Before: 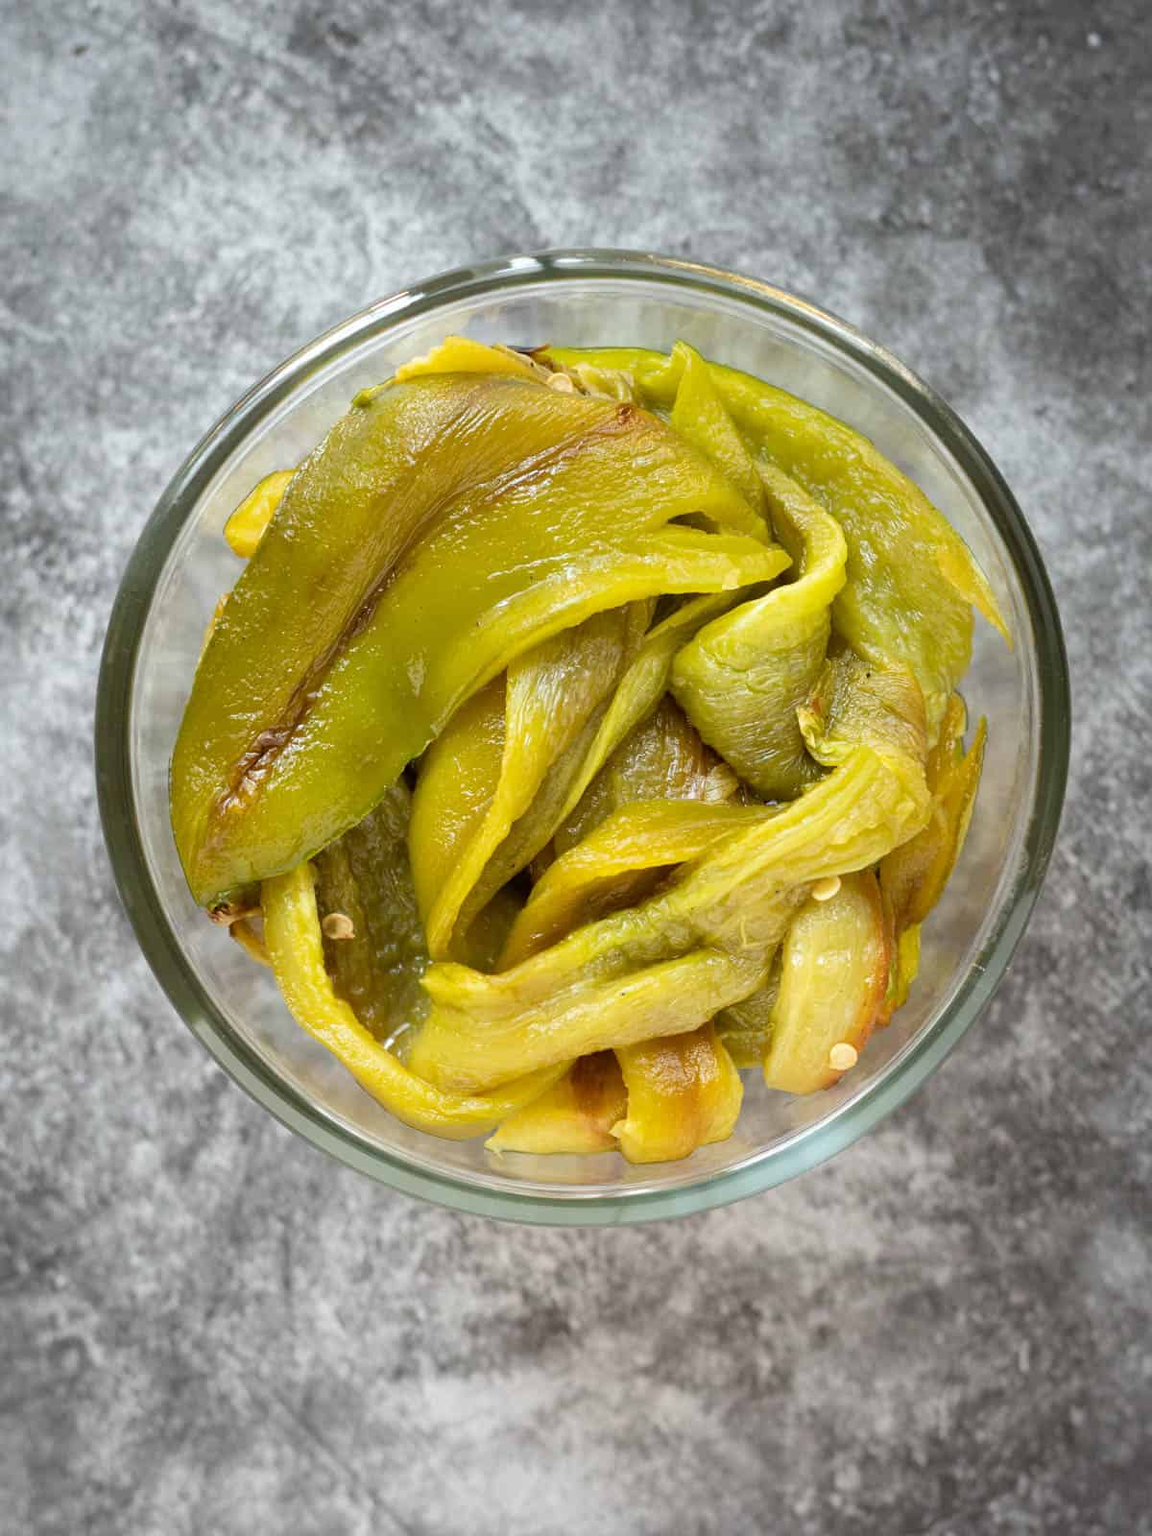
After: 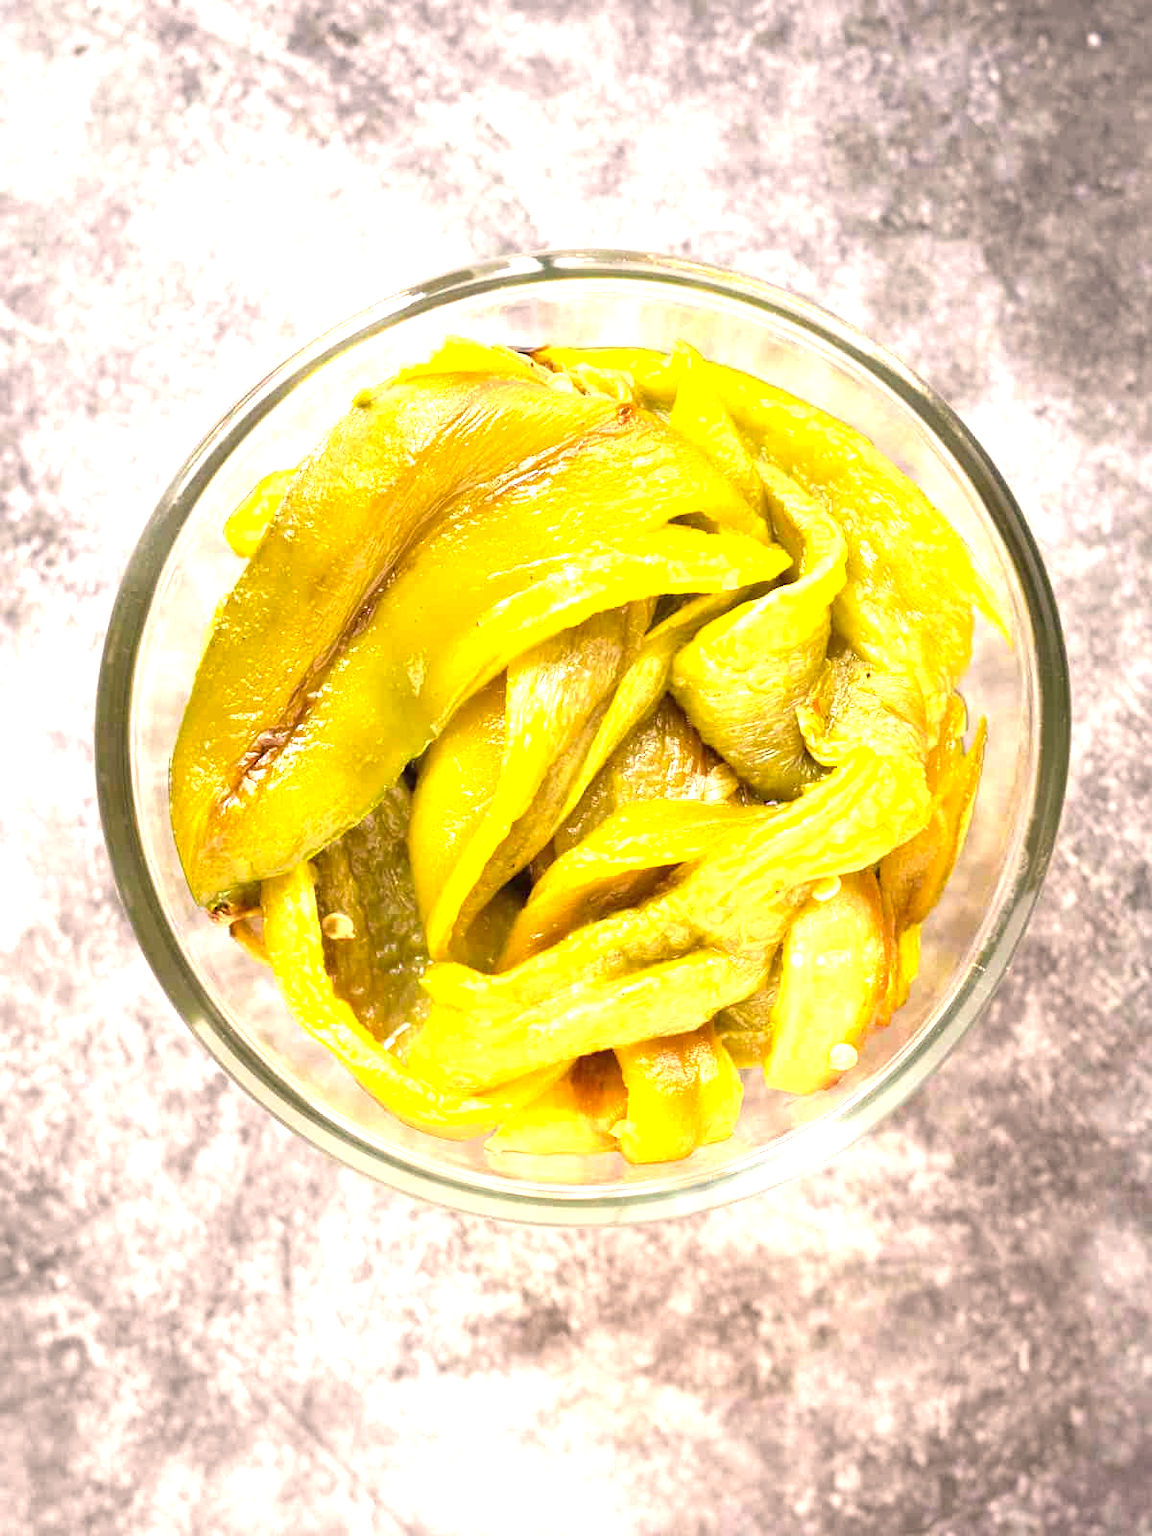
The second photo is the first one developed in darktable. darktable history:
exposure: black level correction 0, exposure 1.45 EV, compensate exposure bias true, compensate highlight preservation false
color correction: highlights a* 11.96, highlights b* 11.58
